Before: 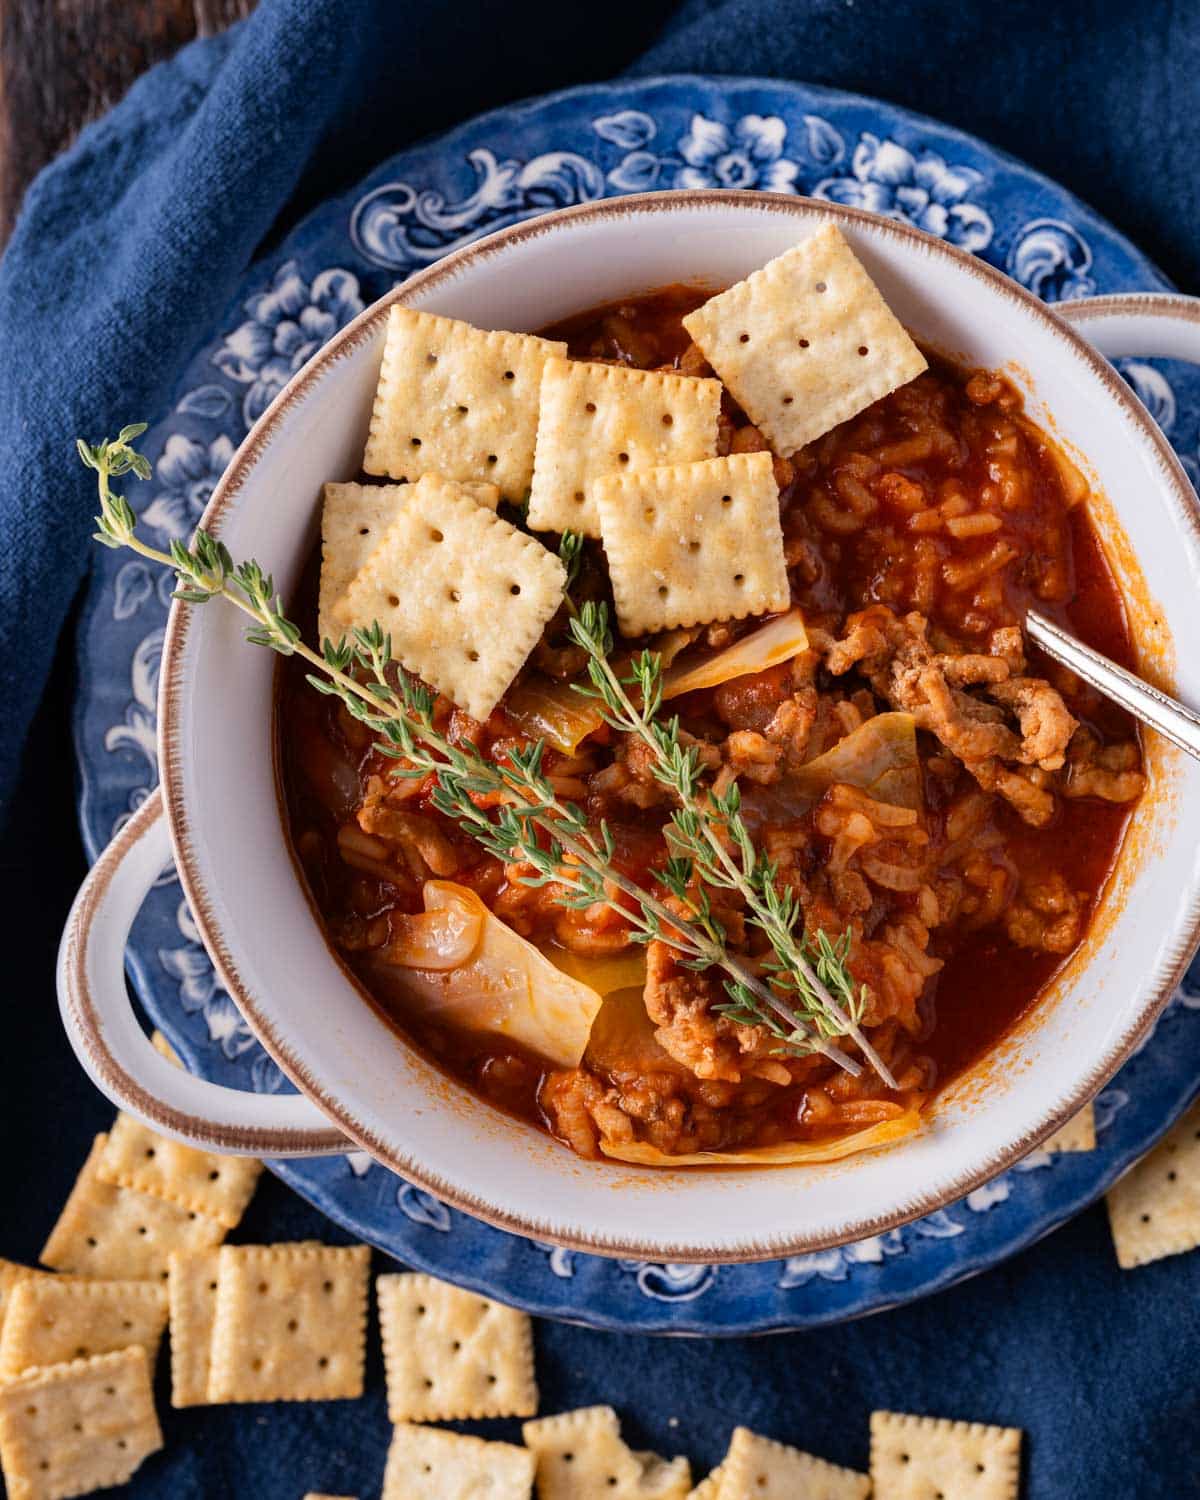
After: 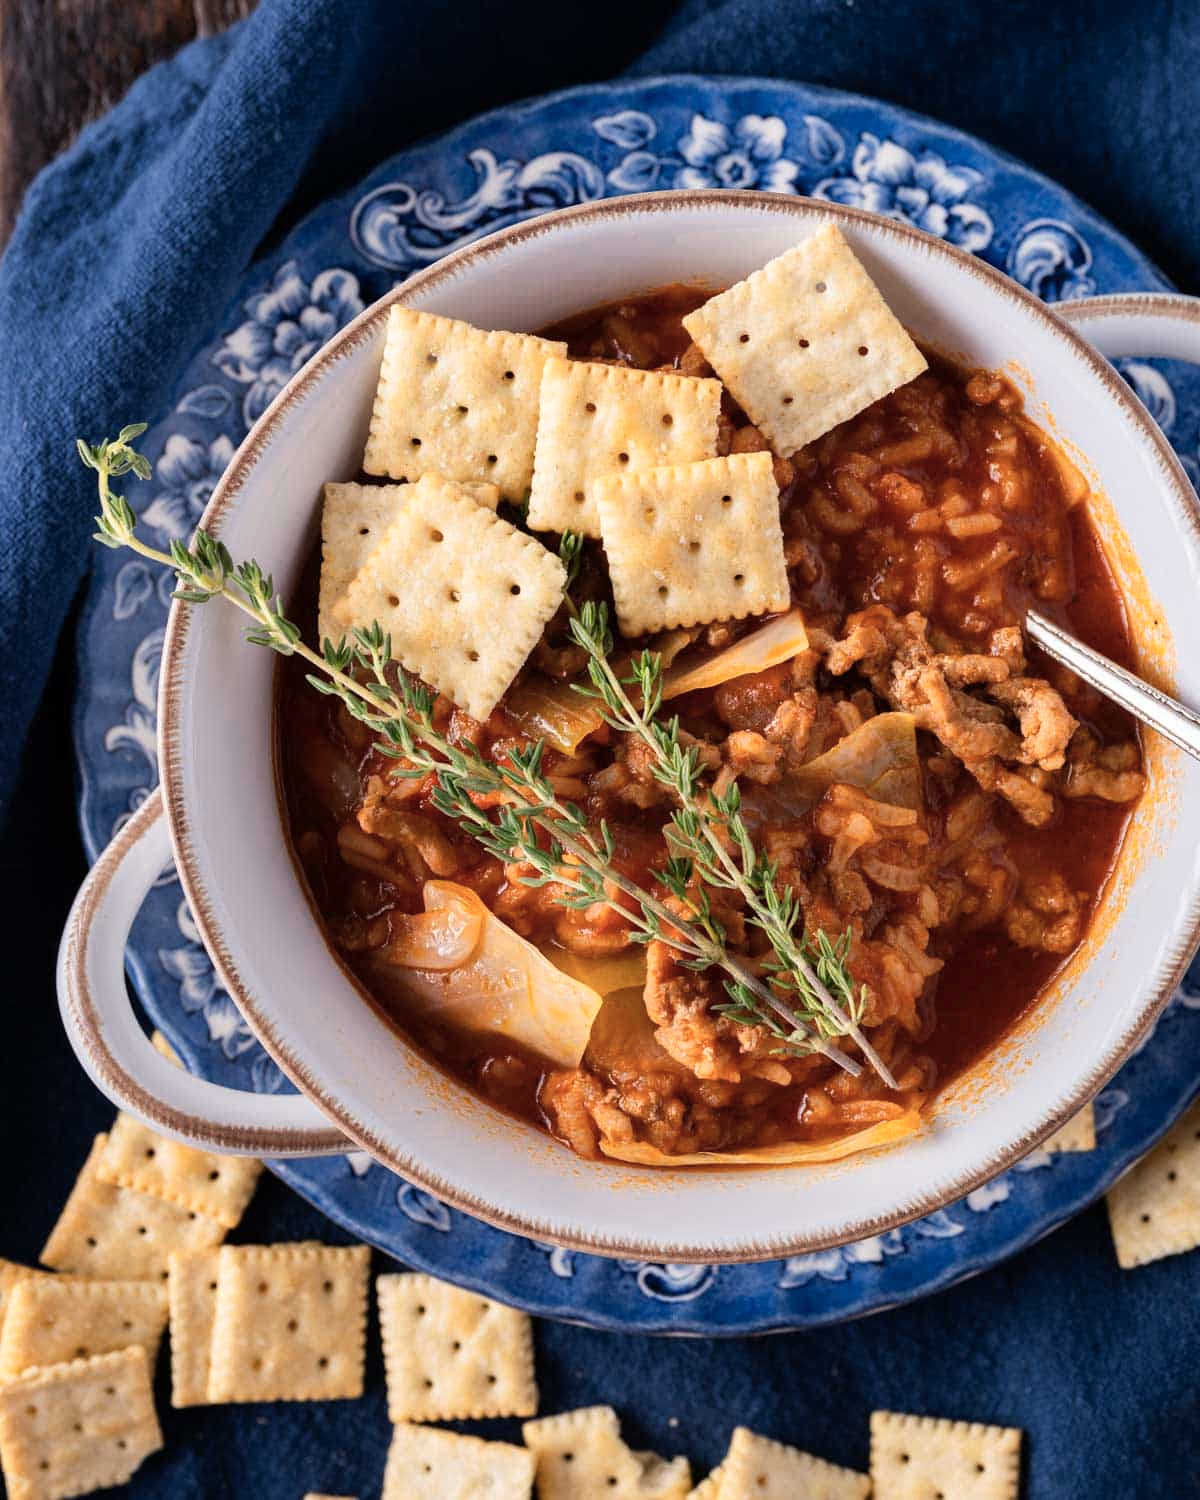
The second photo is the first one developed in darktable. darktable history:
color zones: curves: ch0 [(0, 0.558) (0.143, 0.559) (0.286, 0.529) (0.429, 0.505) (0.571, 0.5) (0.714, 0.5) (0.857, 0.5) (1, 0.558)]; ch1 [(0, 0.469) (0.01, 0.469) (0.12, 0.446) (0.248, 0.469) (0.5, 0.5) (0.748, 0.5) (0.99, 0.469) (1, 0.469)]
